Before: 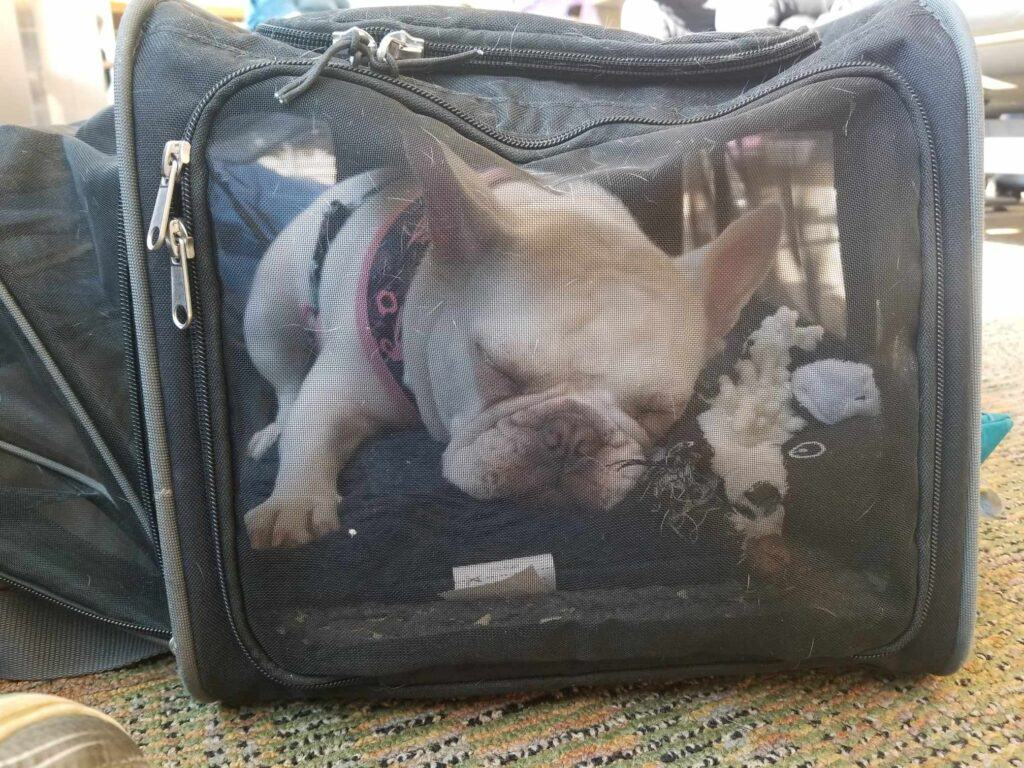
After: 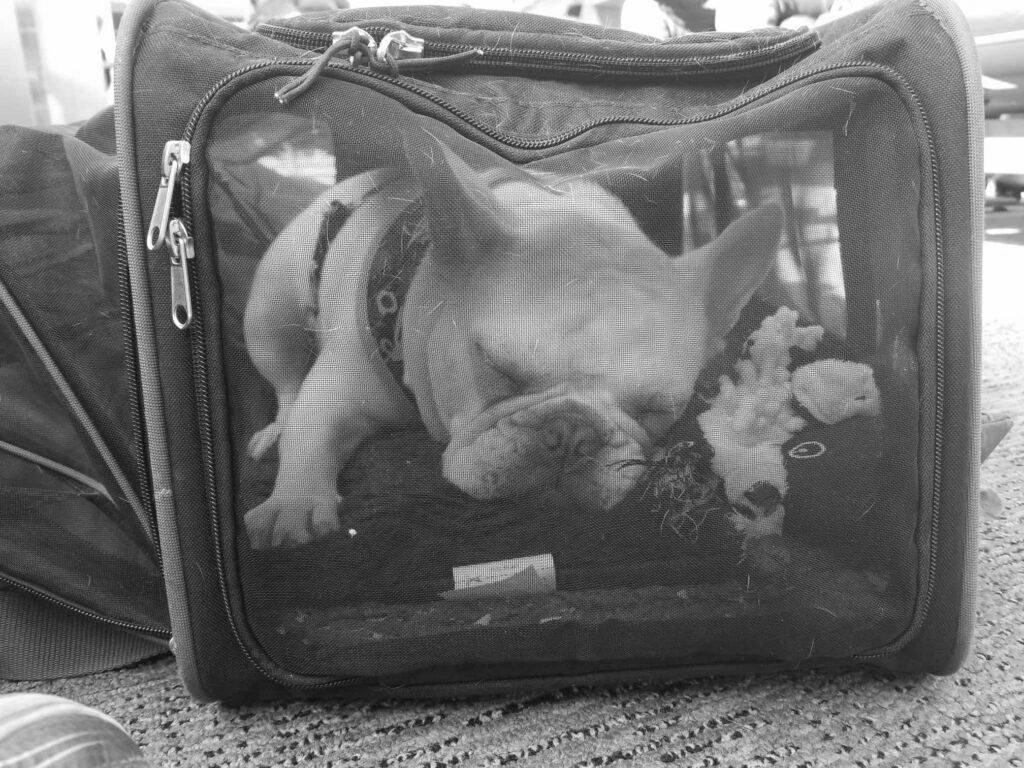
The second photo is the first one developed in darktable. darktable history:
color balance: output saturation 110%
monochrome: on, module defaults
color zones: curves: ch1 [(0.235, 0.558) (0.75, 0.5)]; ch2 [(0.25, 0.462) (0.749, 0.457)], mix 40.67%
